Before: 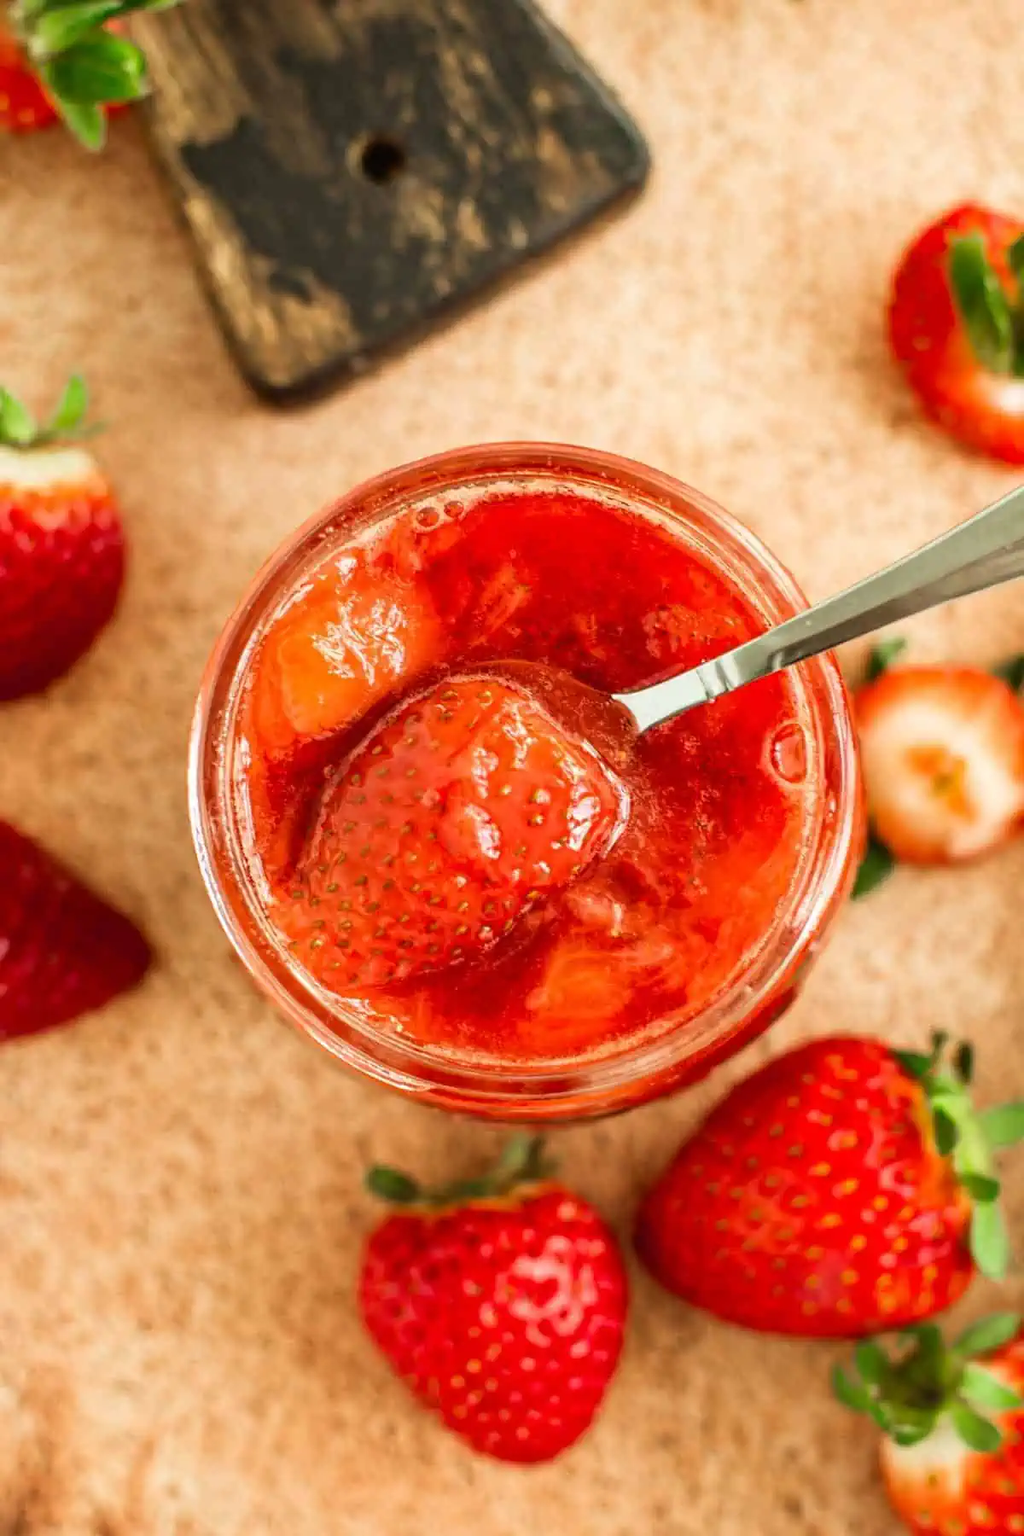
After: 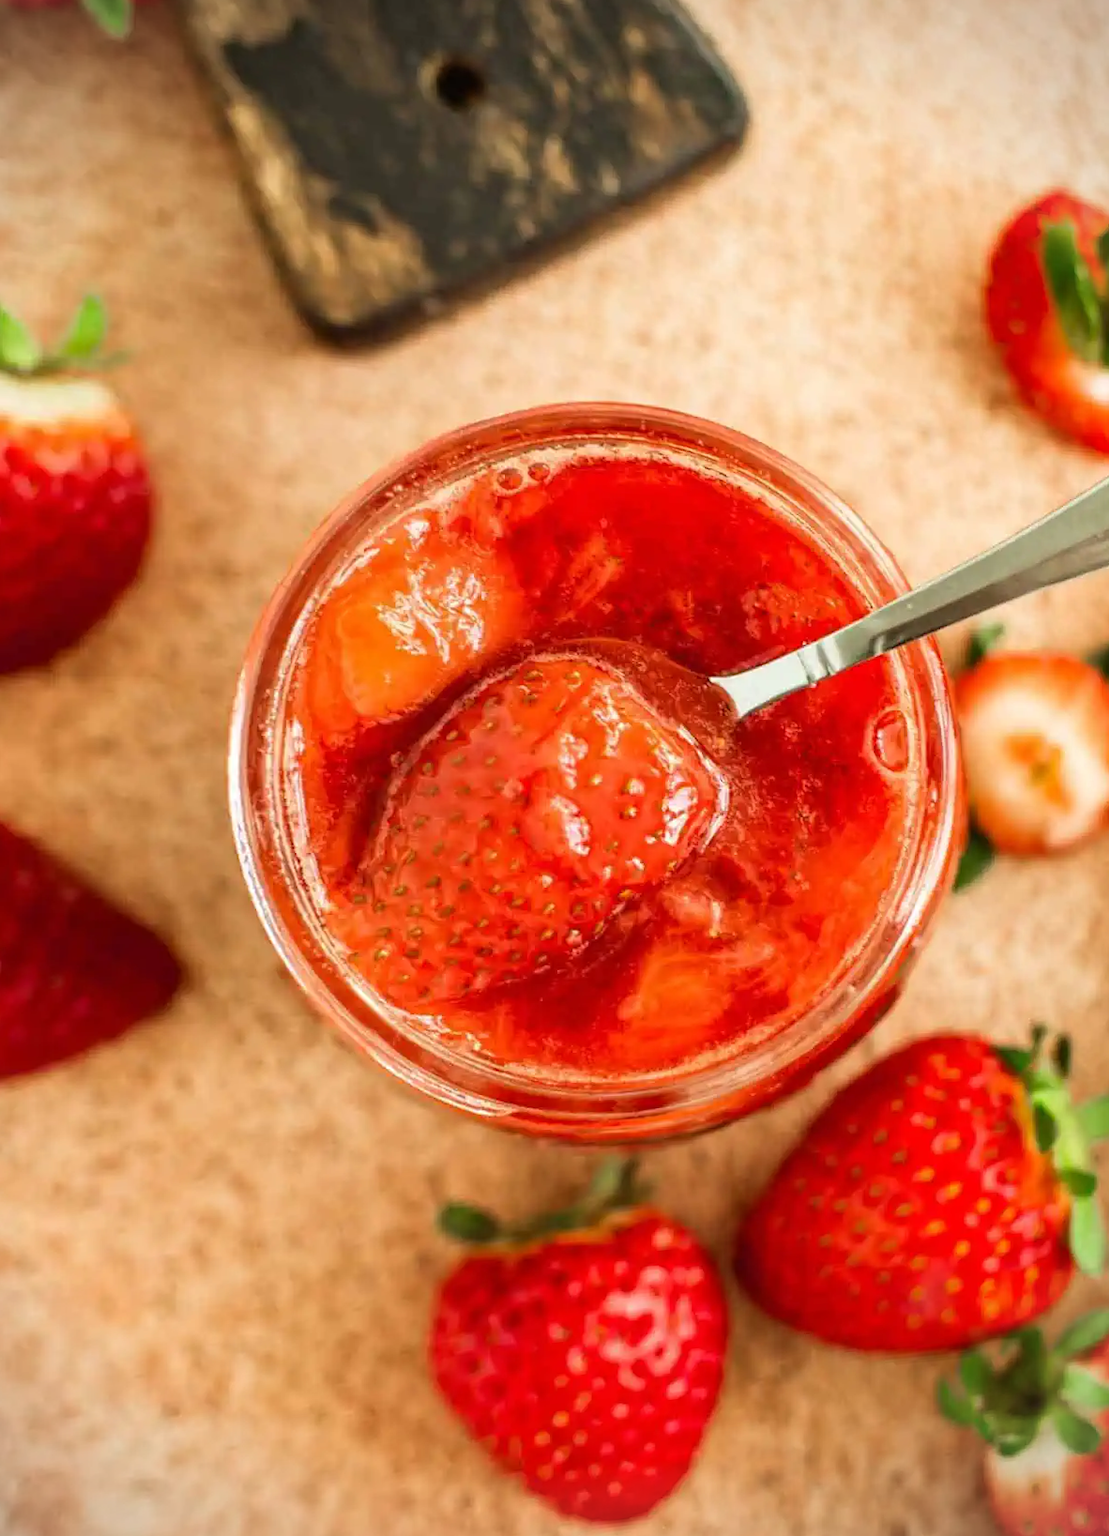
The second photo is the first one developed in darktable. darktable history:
vignetting: fall-off start 91.19%
rotate and perspective: rotation -0.013°, lens shift (vertical) -0.027, lens shift (horizontal) 0.178, crop left 0.016, crop right 0.989, crop top 0.082, crop bottom 0.918
